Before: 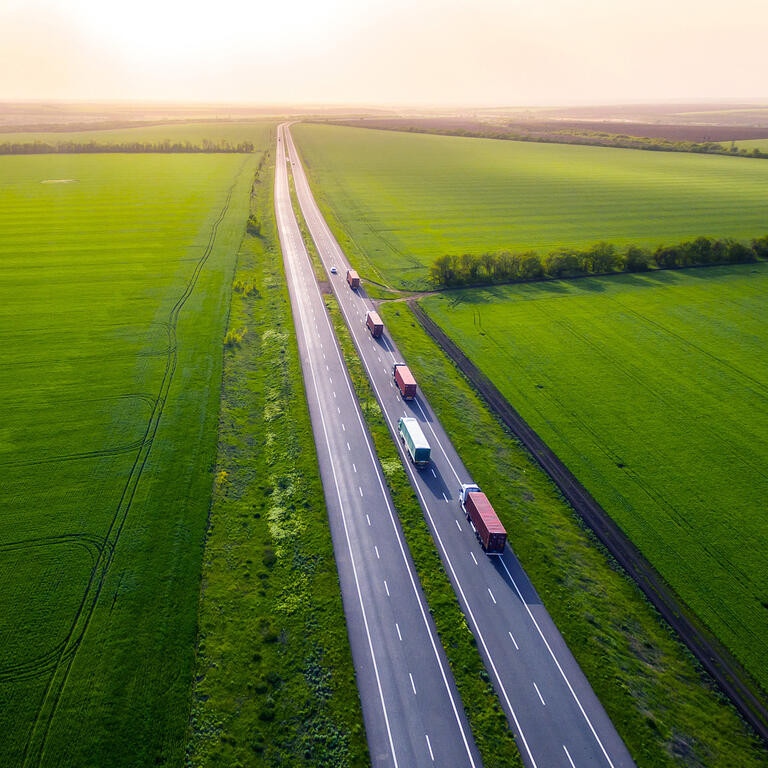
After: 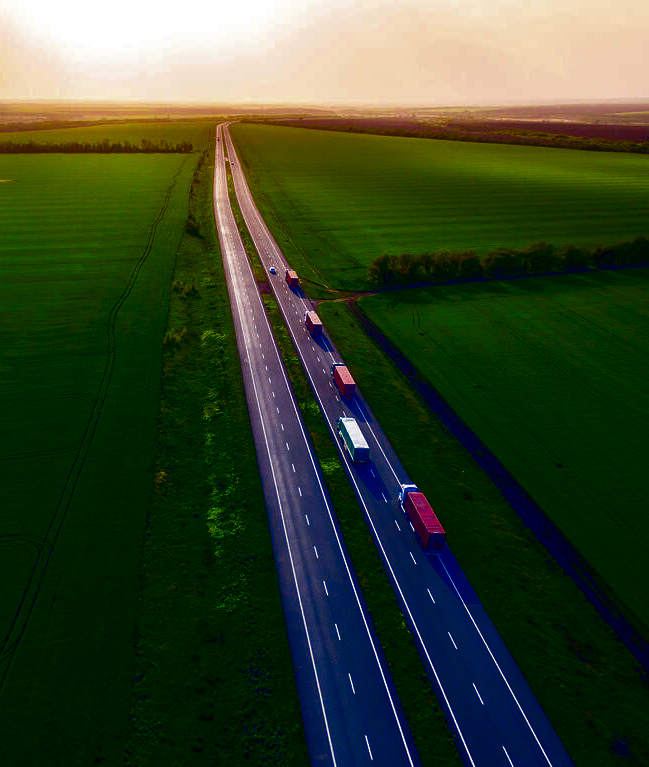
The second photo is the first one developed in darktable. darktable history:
crop: left 8.064%, right 7.393%
contrast brightness saturation: brightness -0.998, saturation 0.987
